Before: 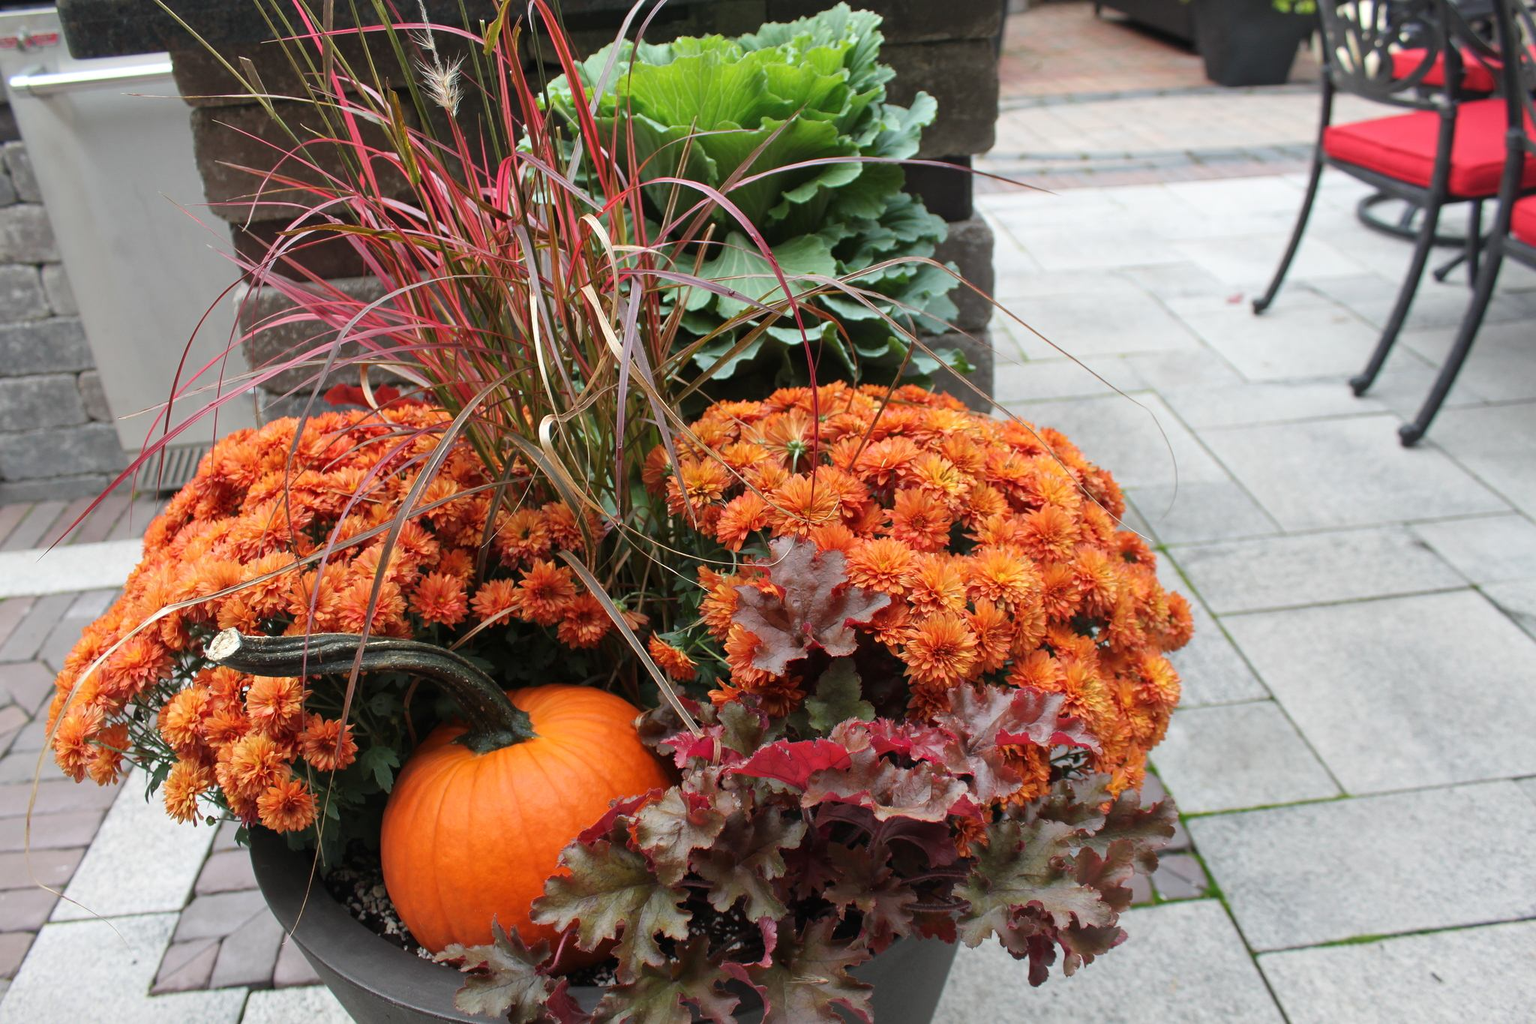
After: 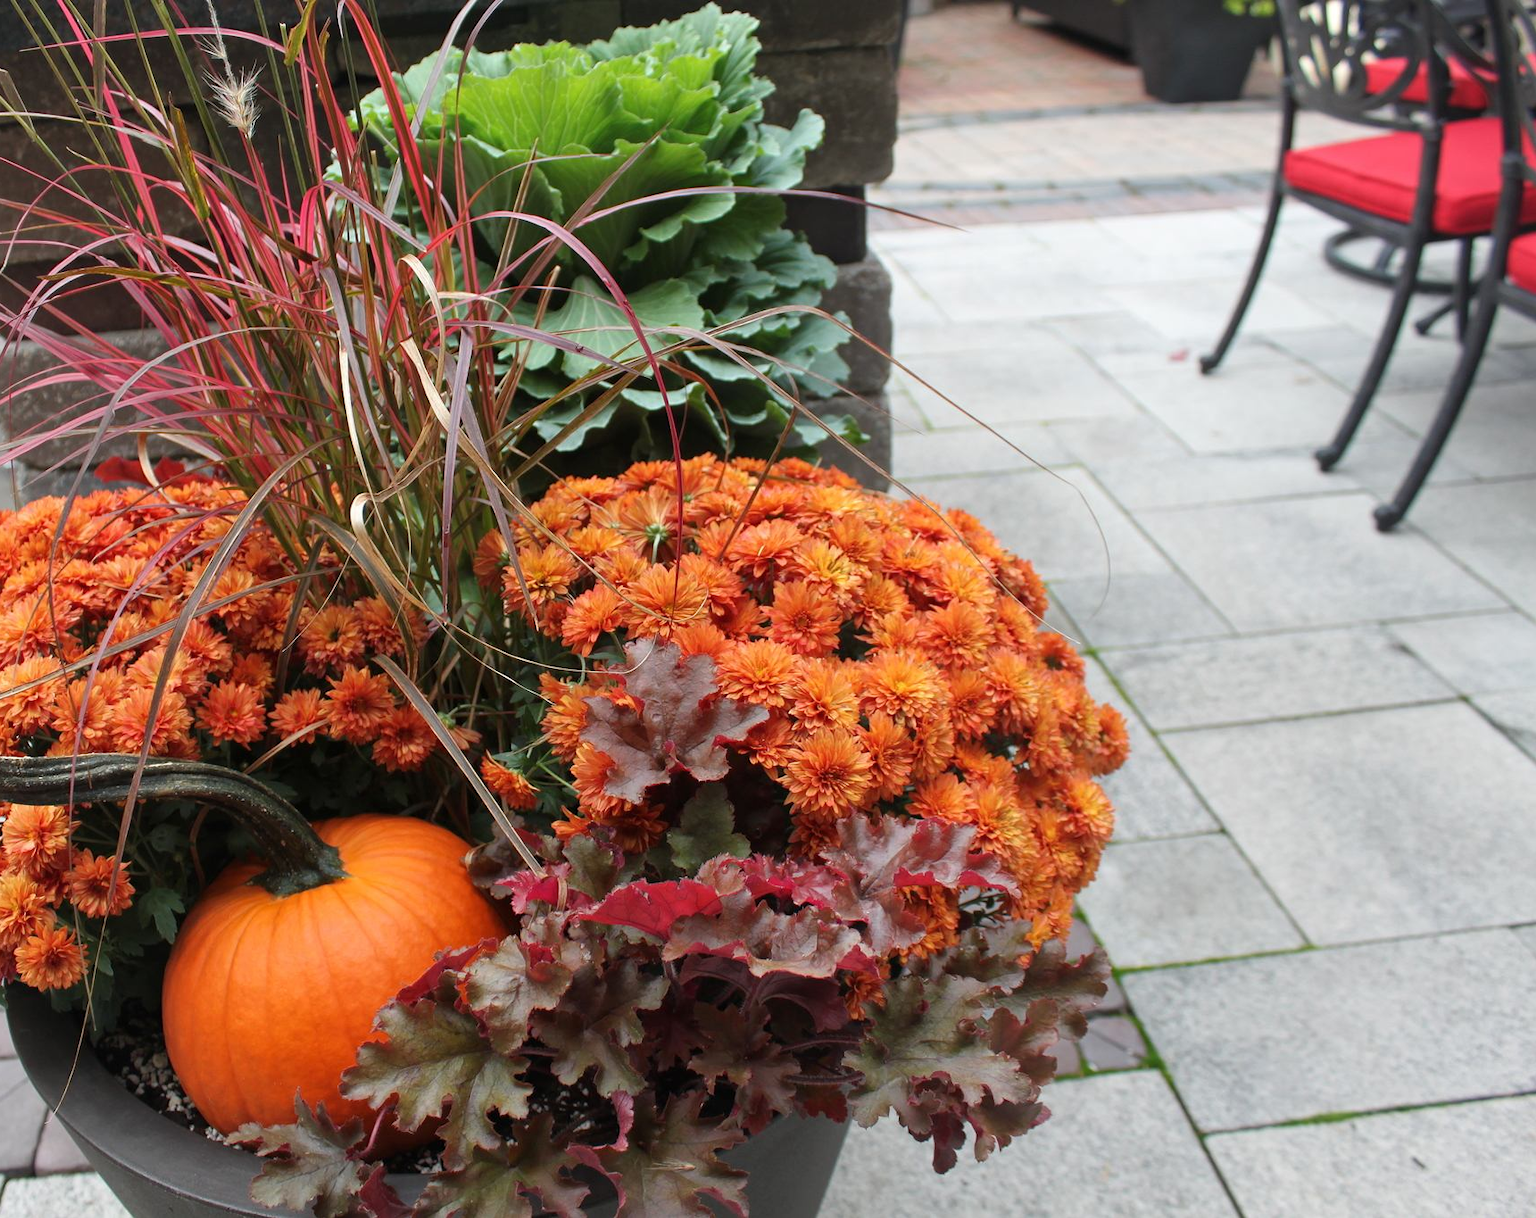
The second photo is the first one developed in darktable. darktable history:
crop: left 15.943%
